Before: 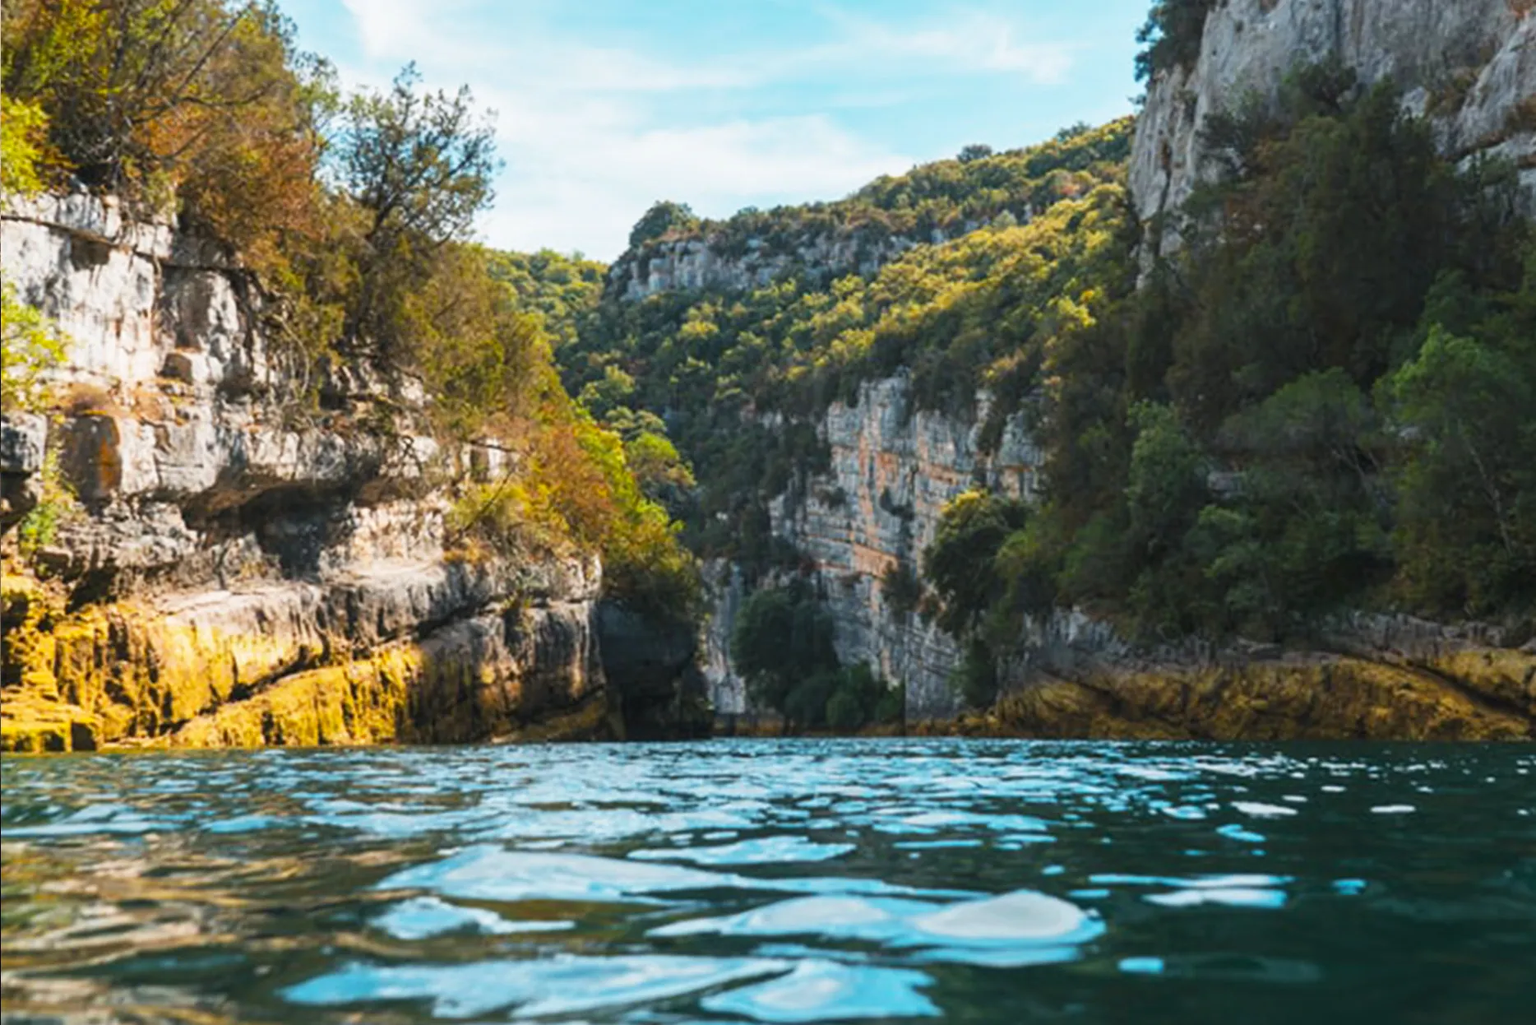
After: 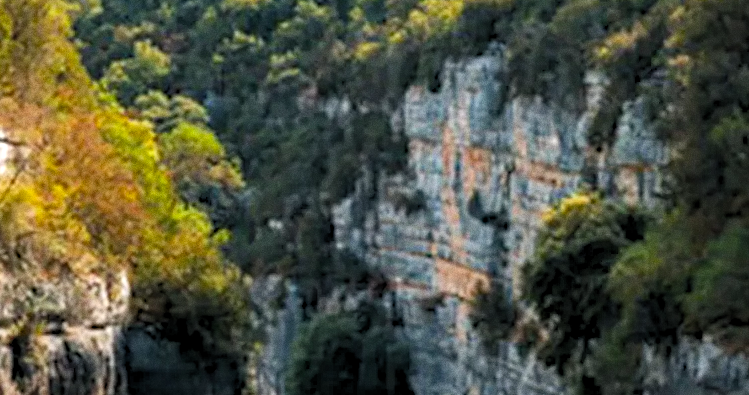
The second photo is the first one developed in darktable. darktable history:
crop: left 31.751%, top 32.172%, right 27.8%, bottom 35.83%
tone equalizer: on, module defaults
haze removal: compatibility mode true, adaptive false
rotate and perspective: rotation 0.192°, lens shift (horizontal) -0.015, crop left 0.005, crop right 0.996, crop top 0.006, crop bottom 0.99
rgb levels: levels [[0.013, 0.434, 0.89], [0, 0.5, 1], [0, 0.5, 1]]
grain: on, module defaults
